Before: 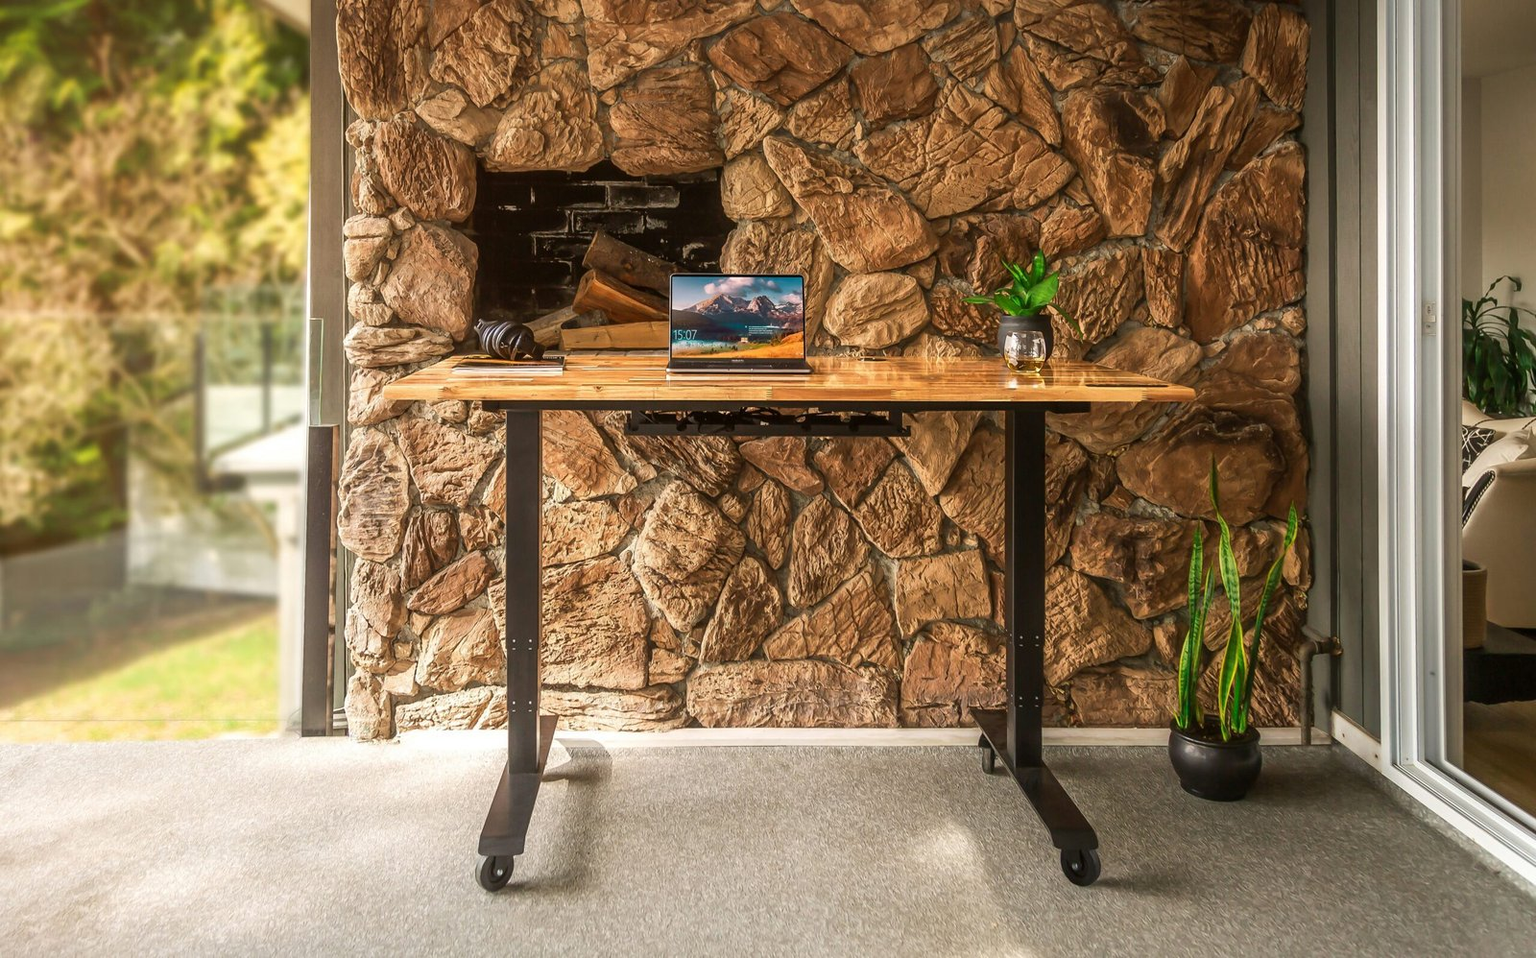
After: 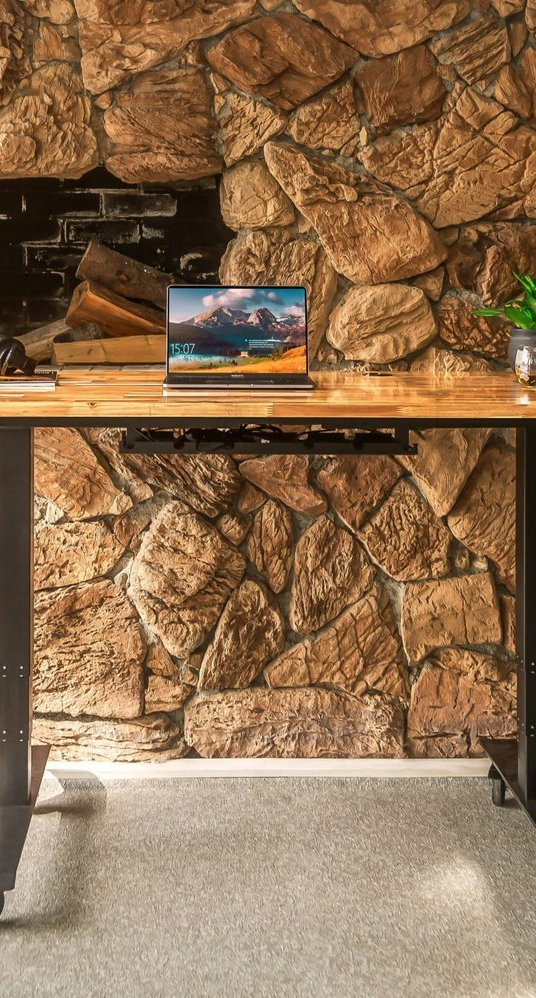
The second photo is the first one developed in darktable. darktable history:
crop: left 33.218%, right 33.24%
shadows and highlights: shadows 29.4, highlights -29.58, low approximation 0.01, soften with gaussian
